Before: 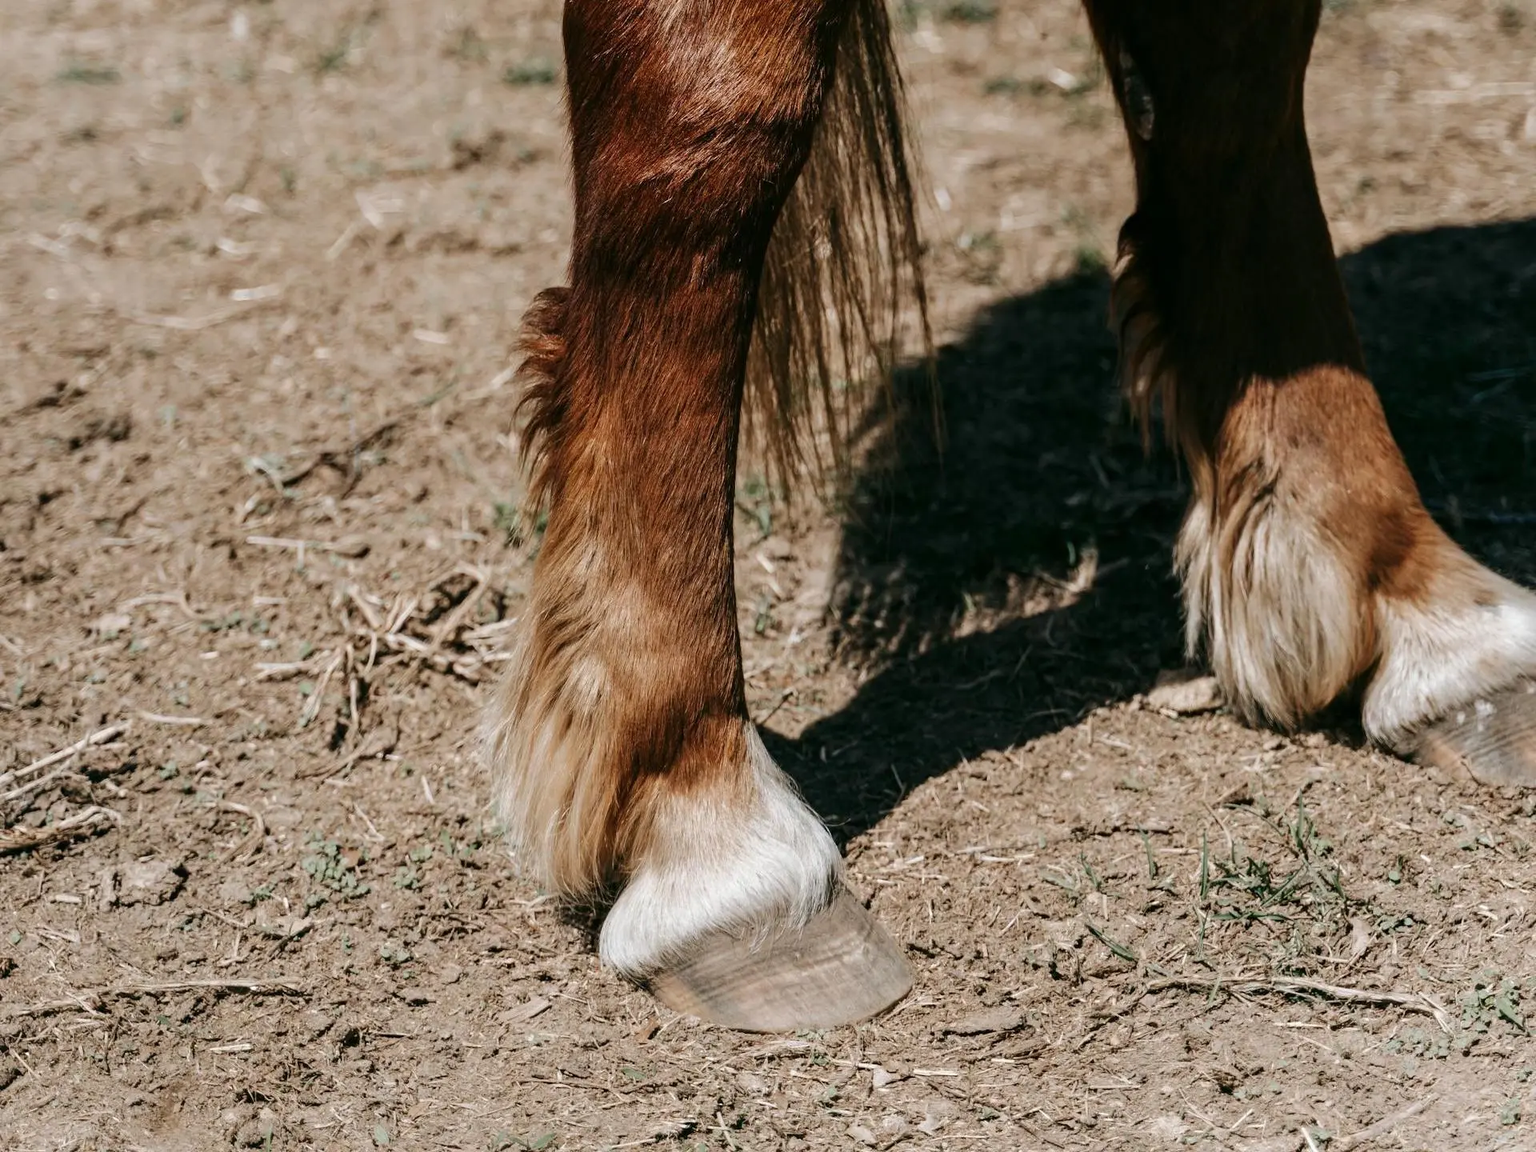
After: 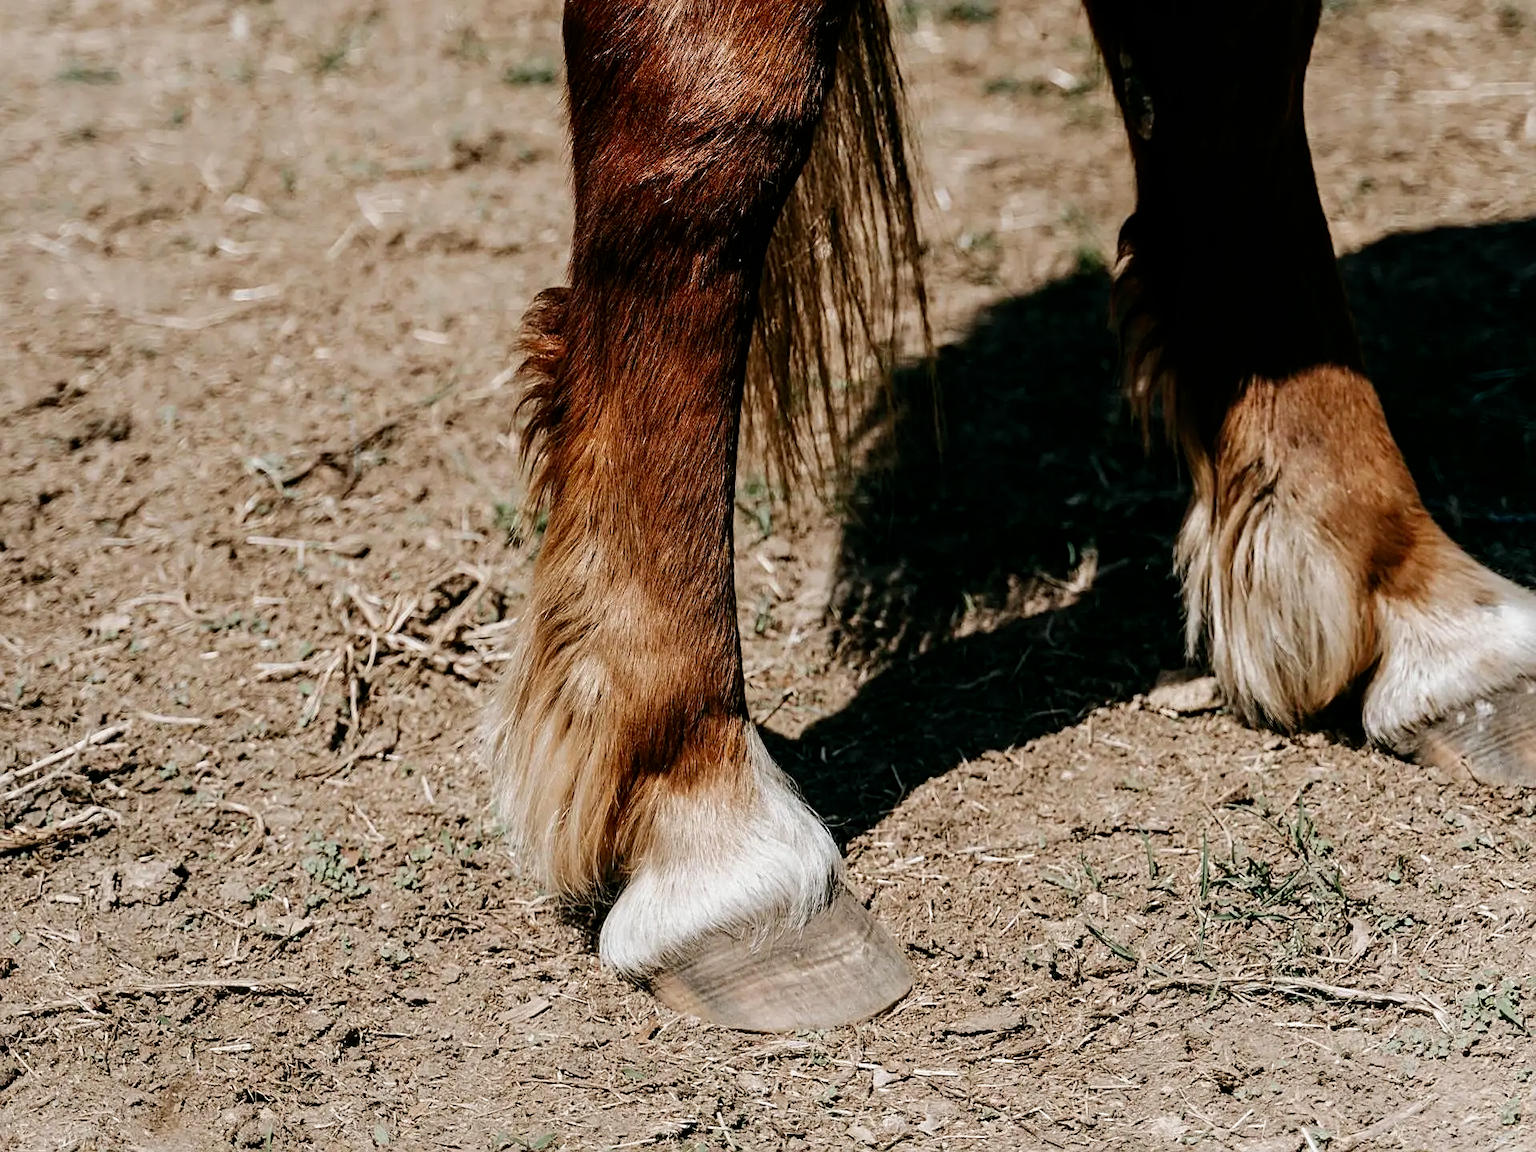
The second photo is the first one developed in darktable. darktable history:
sharpen: on, module defaults
filmic rgb: black relative exposure -12.77 EV, white relative exposure 2.82 EV, target black luminance 0%, hardness 8.5, latitude 70.12%, contrast 1.136, shadows ↔ highlights balance -1.21%, preserve chrominance no, color science v4 (2020)
